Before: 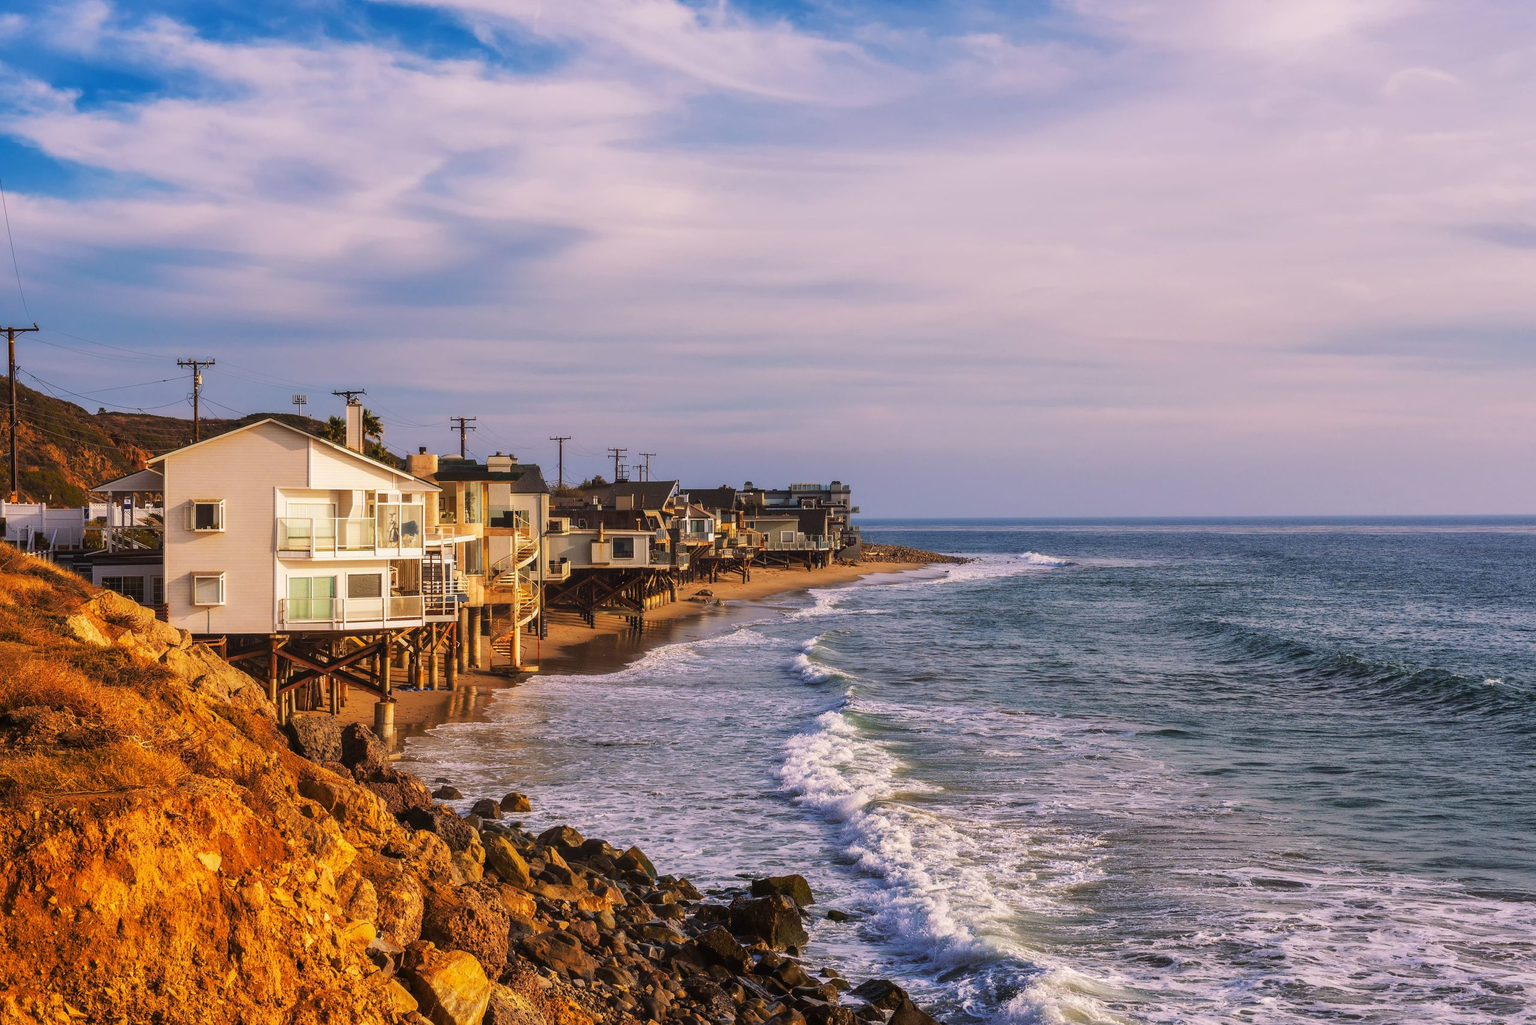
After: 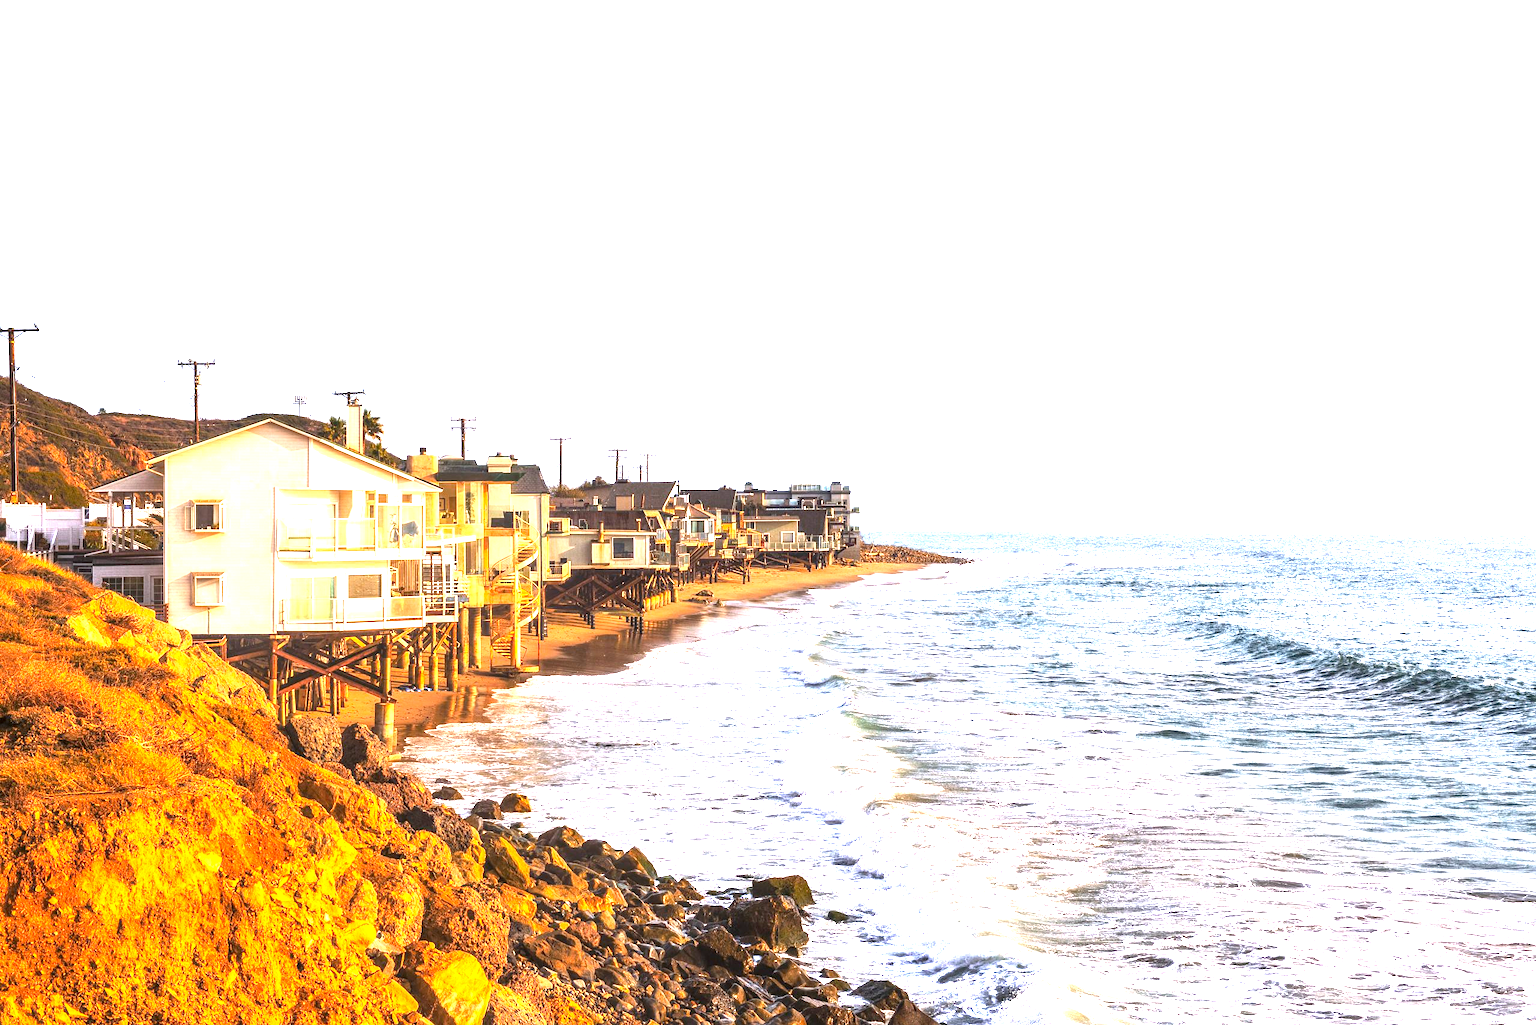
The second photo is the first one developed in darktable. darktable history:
local contrast: detail 130%
exposure: exposure 2.035 EV, compensate highlight preservation false
color zones: curves: ch0 [(0.203, 0.433) (0.607, 0.517) (0.697, 0.696) (0.705, 0.897)]
